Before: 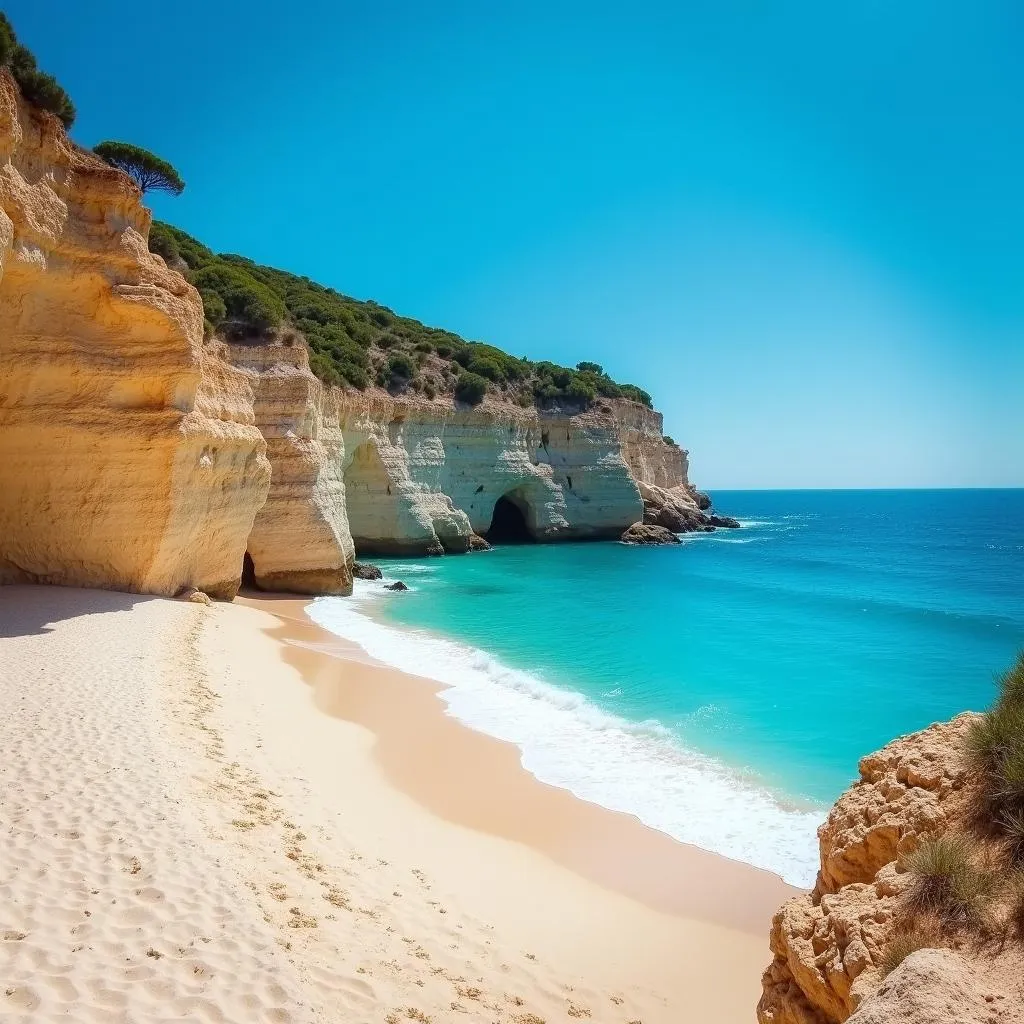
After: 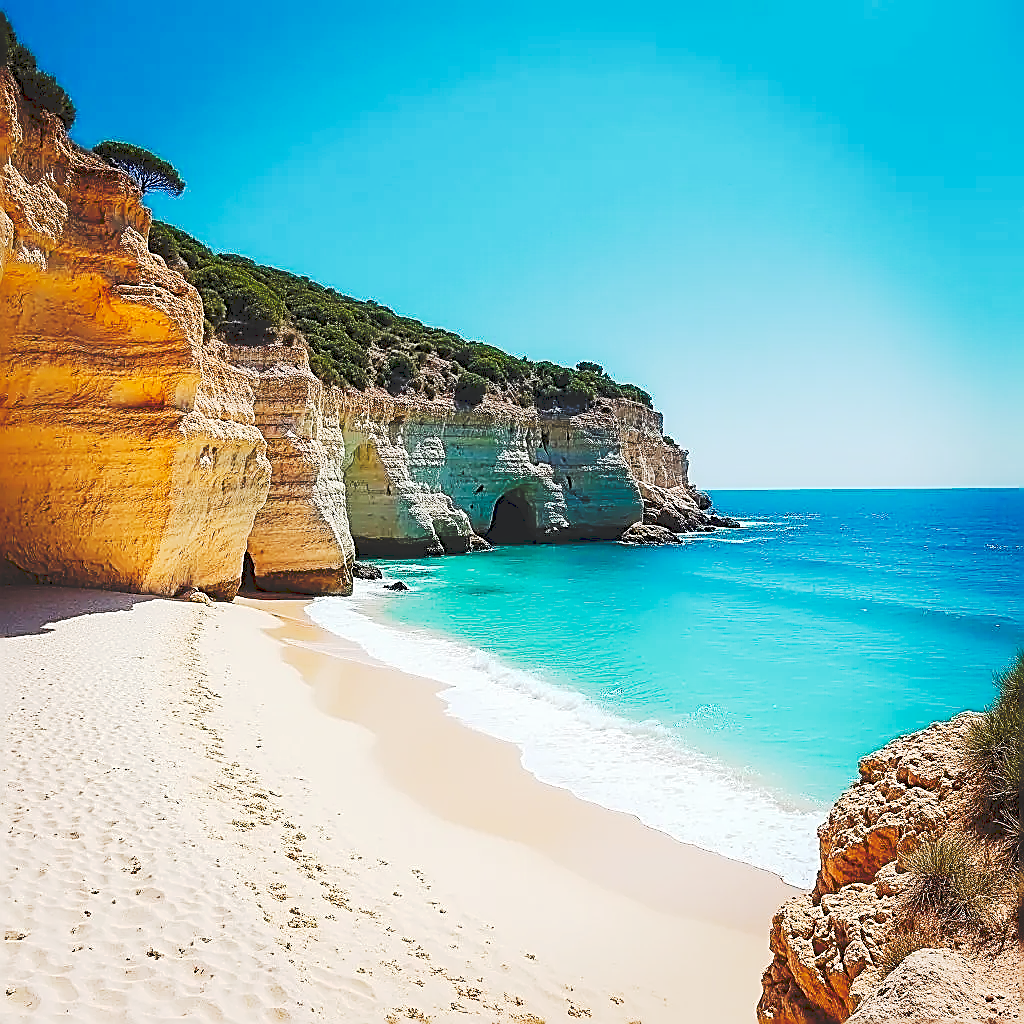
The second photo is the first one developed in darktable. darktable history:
tone curve: curves: ch0 [(0, 0) (0.003, 0.145) (0.011, 0.15) (0.025, 0.15) (0.044, 0.156) (0.069, 0.161) (0.1, 0.169) (0.136, 0.175) (0.177, 0.184) (0.224, 0.196) (0.277, 0.234) (0.335, 0.291) (0.399, 0.391) (0.468, 0.505) (0.543, 0.633) (0.623, 0.742) (0.709, 0.826) (0.801, 0.882) (0.898, 0.93) (1, 1)], preserve colors none
sharpen: amount 1.861
